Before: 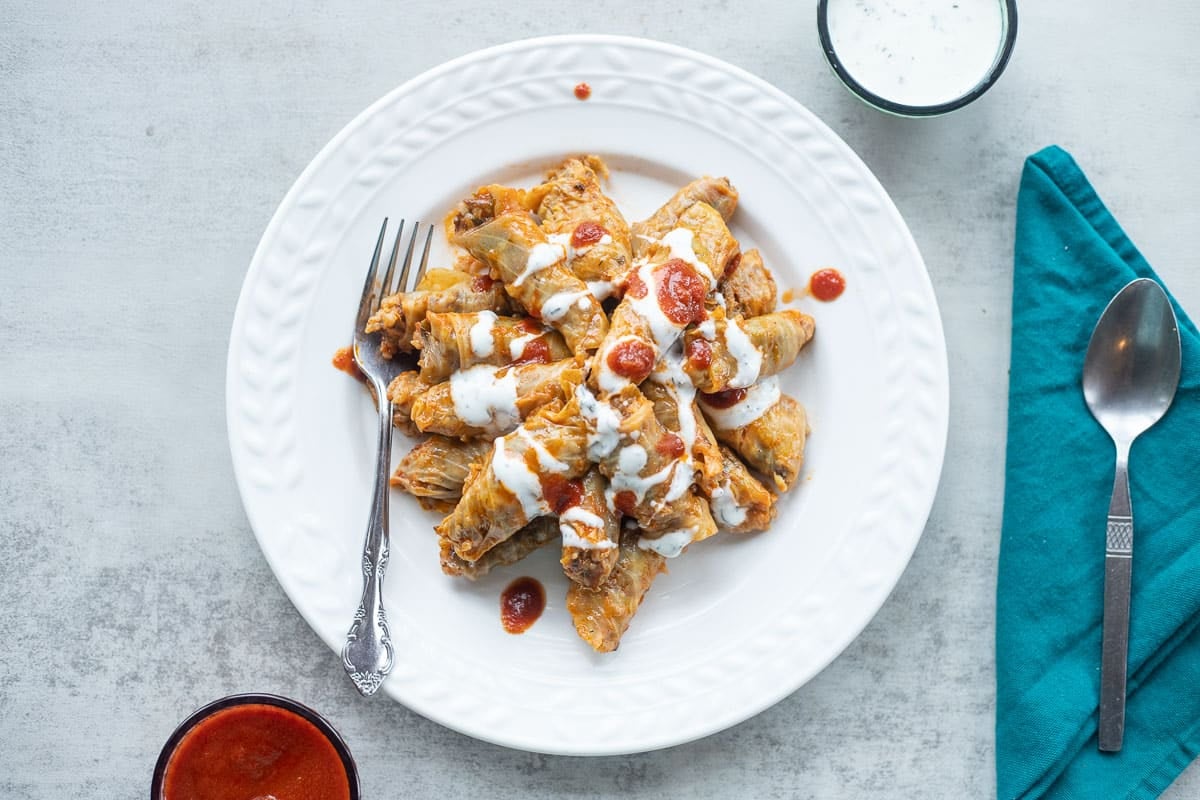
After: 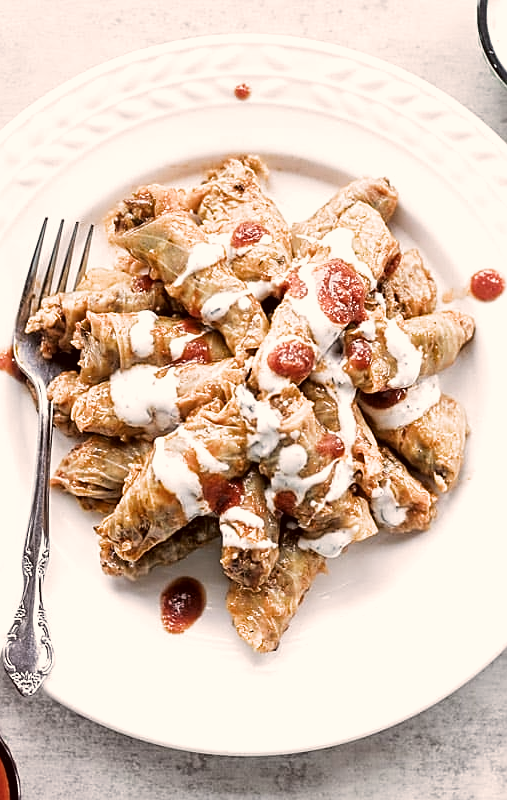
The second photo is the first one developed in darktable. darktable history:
crop: left 28.417%, right 29.257%
color correction: highlights a* 6.47, highlights b* 7.68, shadows a* 5.86, shadows b* 7.2, saturation 0.931
filmic rgb: black relative exposure -8.23 EV, white relative exposure 2.2 EV, target white luminance 99.977%, hardness 7.07, latitude 75.34%, contrast 1.321, highlights saturation mix -1.59%, shadows ↔ highlights balance 29.96%, color science v5 (2021), iterations of high-quality reconstruction 0, contrast in shadows safe, contrast in highlights safe
sharpen: on, module defaults
